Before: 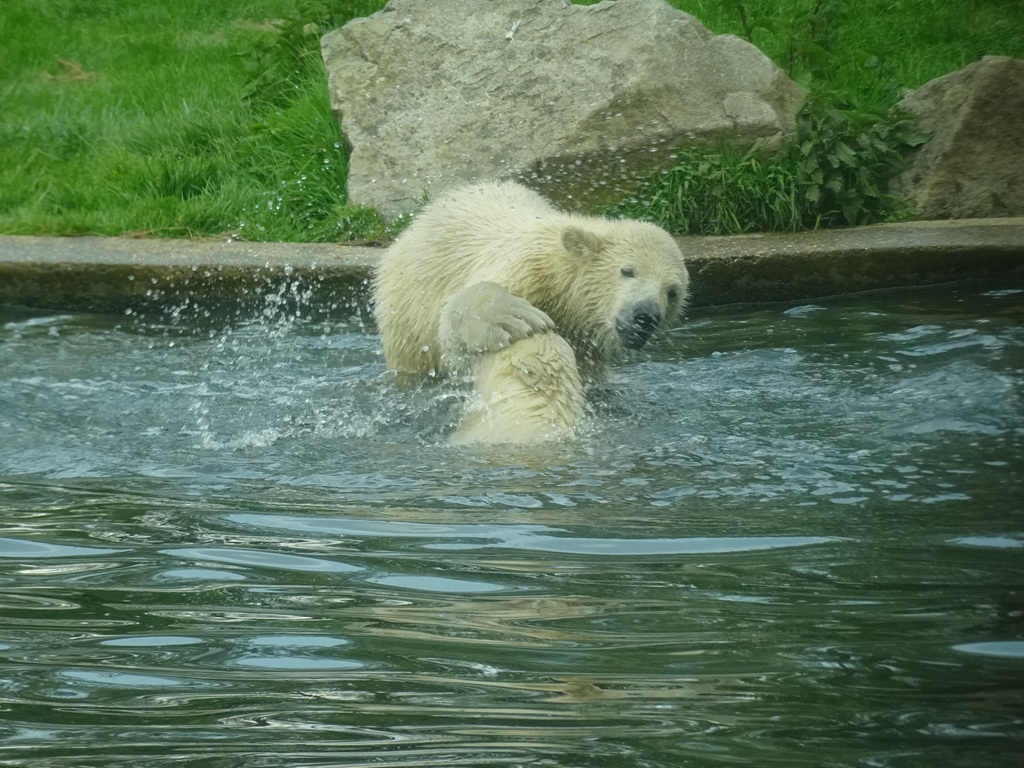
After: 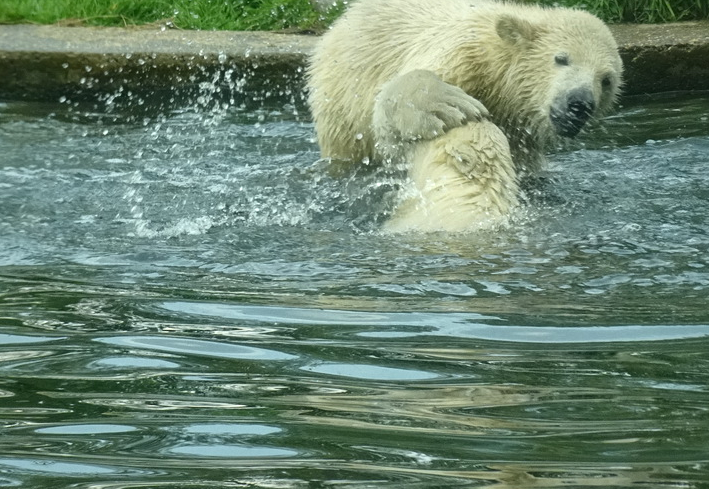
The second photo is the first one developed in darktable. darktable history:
crop: left 6.488%, top 27.668%, right 24.183%, bottom 8.656%
exposure: exposure 0.081 EV, compensate highlight preservation false
local contrast: mode bilateral grid, contrast 25, coarseness 60, detail 151%, midtone range 0.2
